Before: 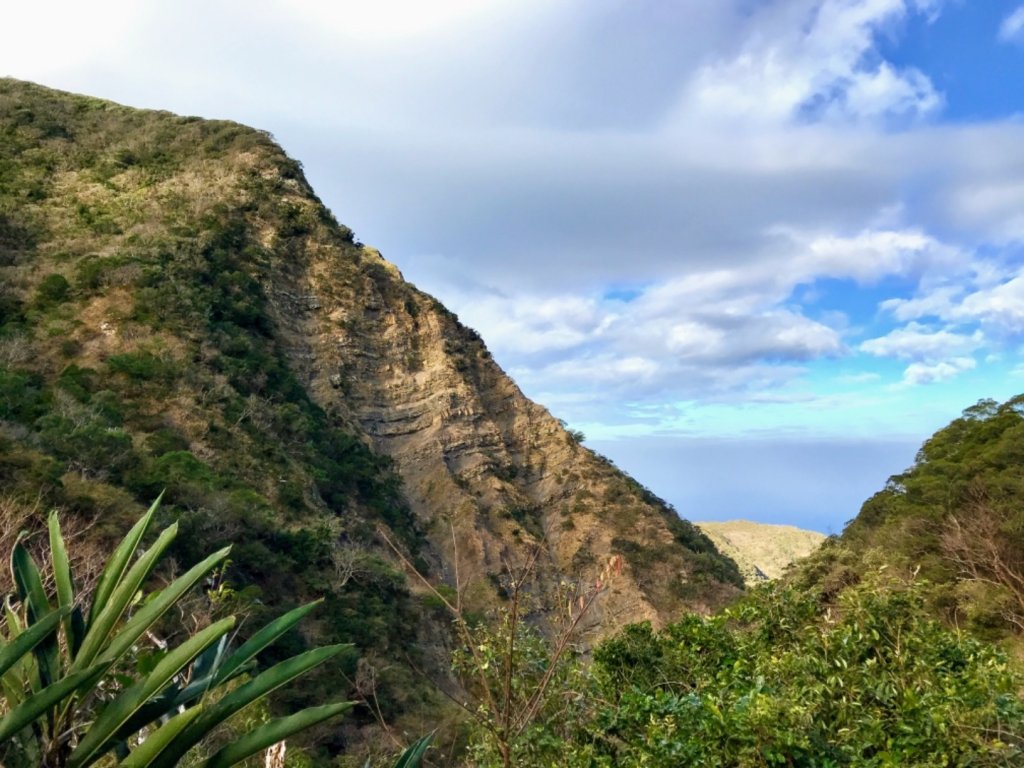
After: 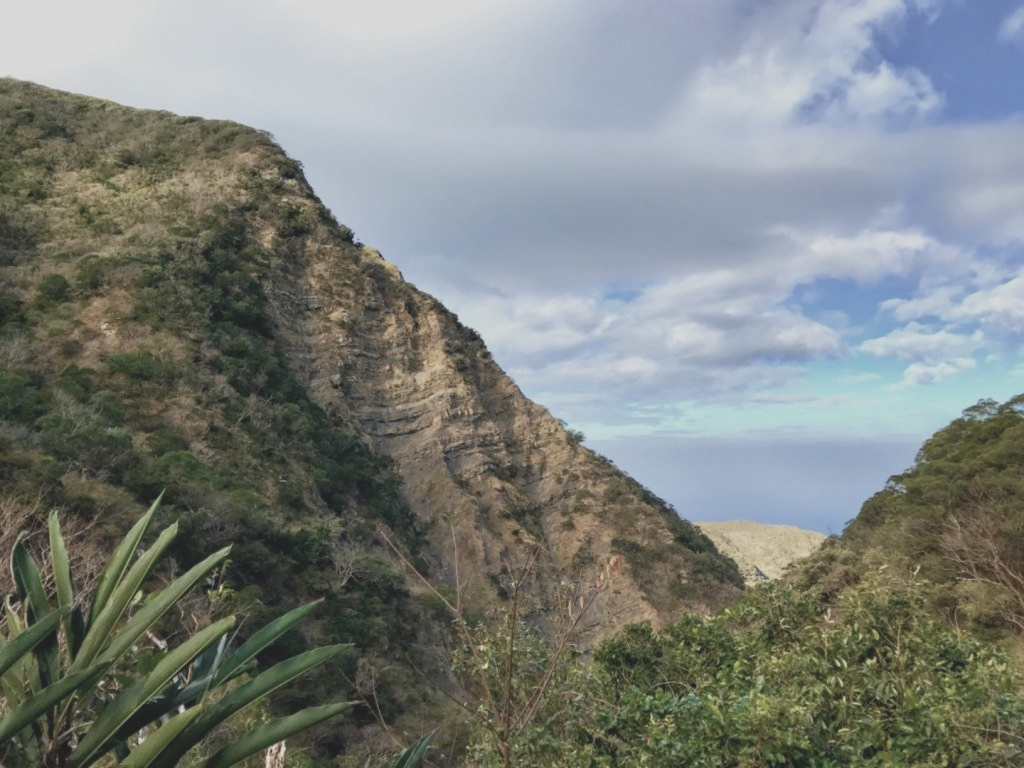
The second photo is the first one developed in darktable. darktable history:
contrast brightness saturation: contrast -0.241, saturation -0.445
